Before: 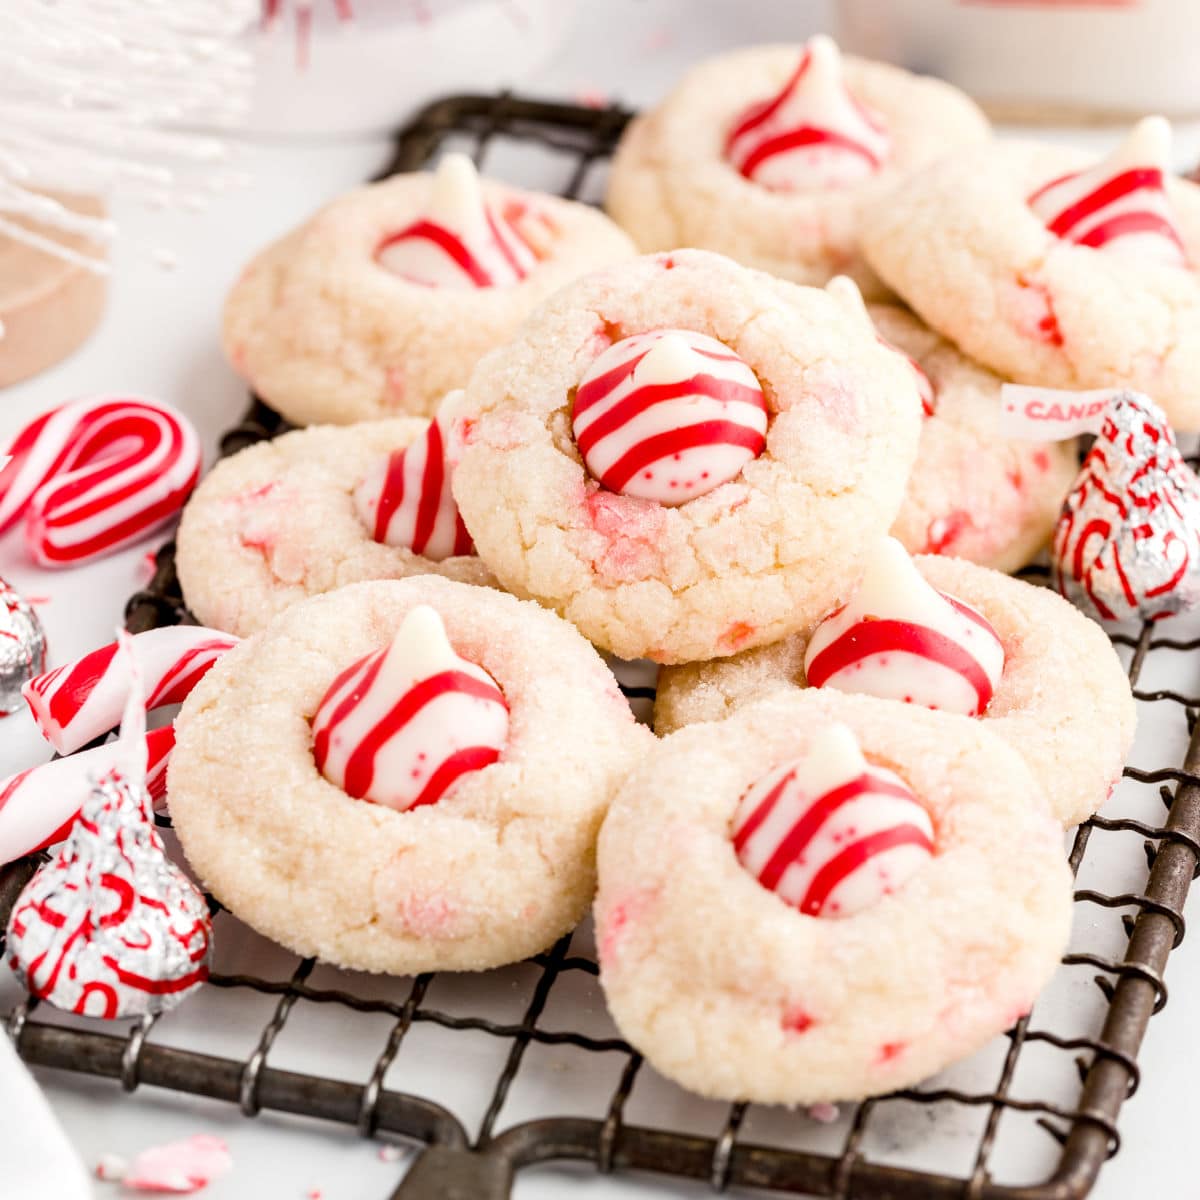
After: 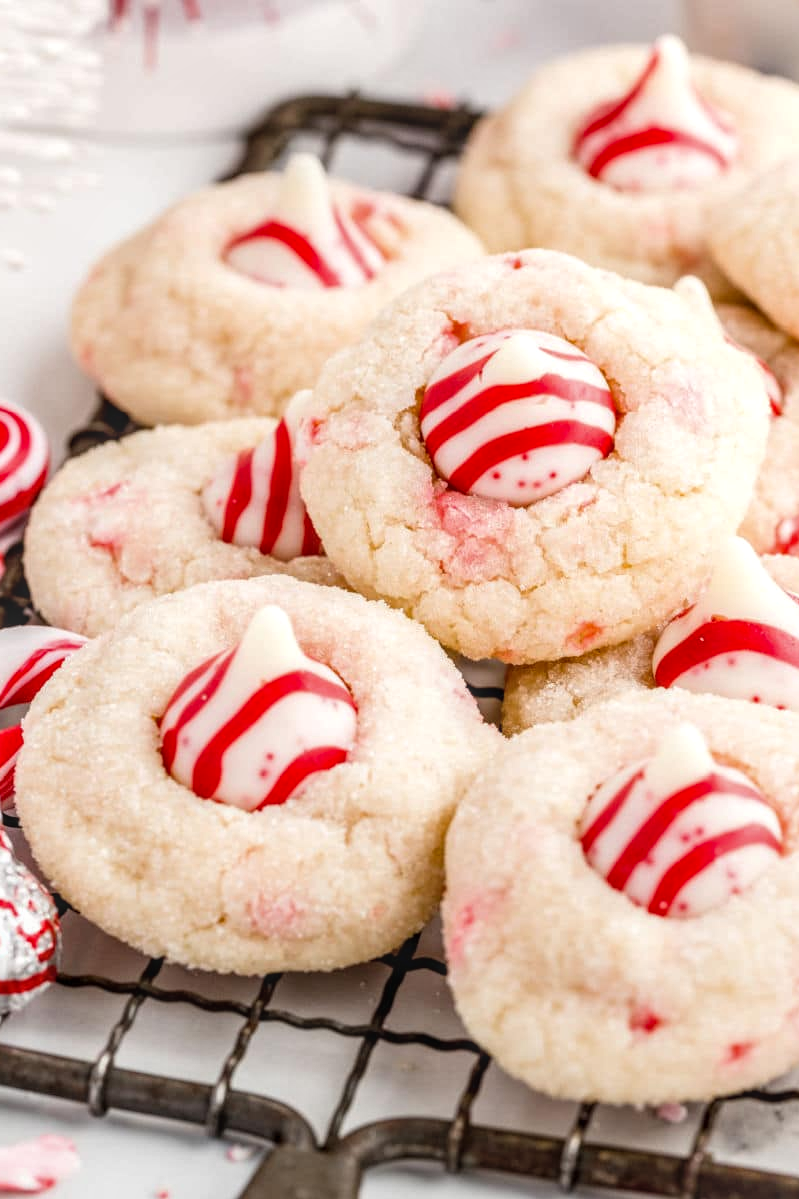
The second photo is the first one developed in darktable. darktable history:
local contrast: highlights 0%, shadows 0%, detail 133%
crop and rotate: left 12.673%, right 20.66%
